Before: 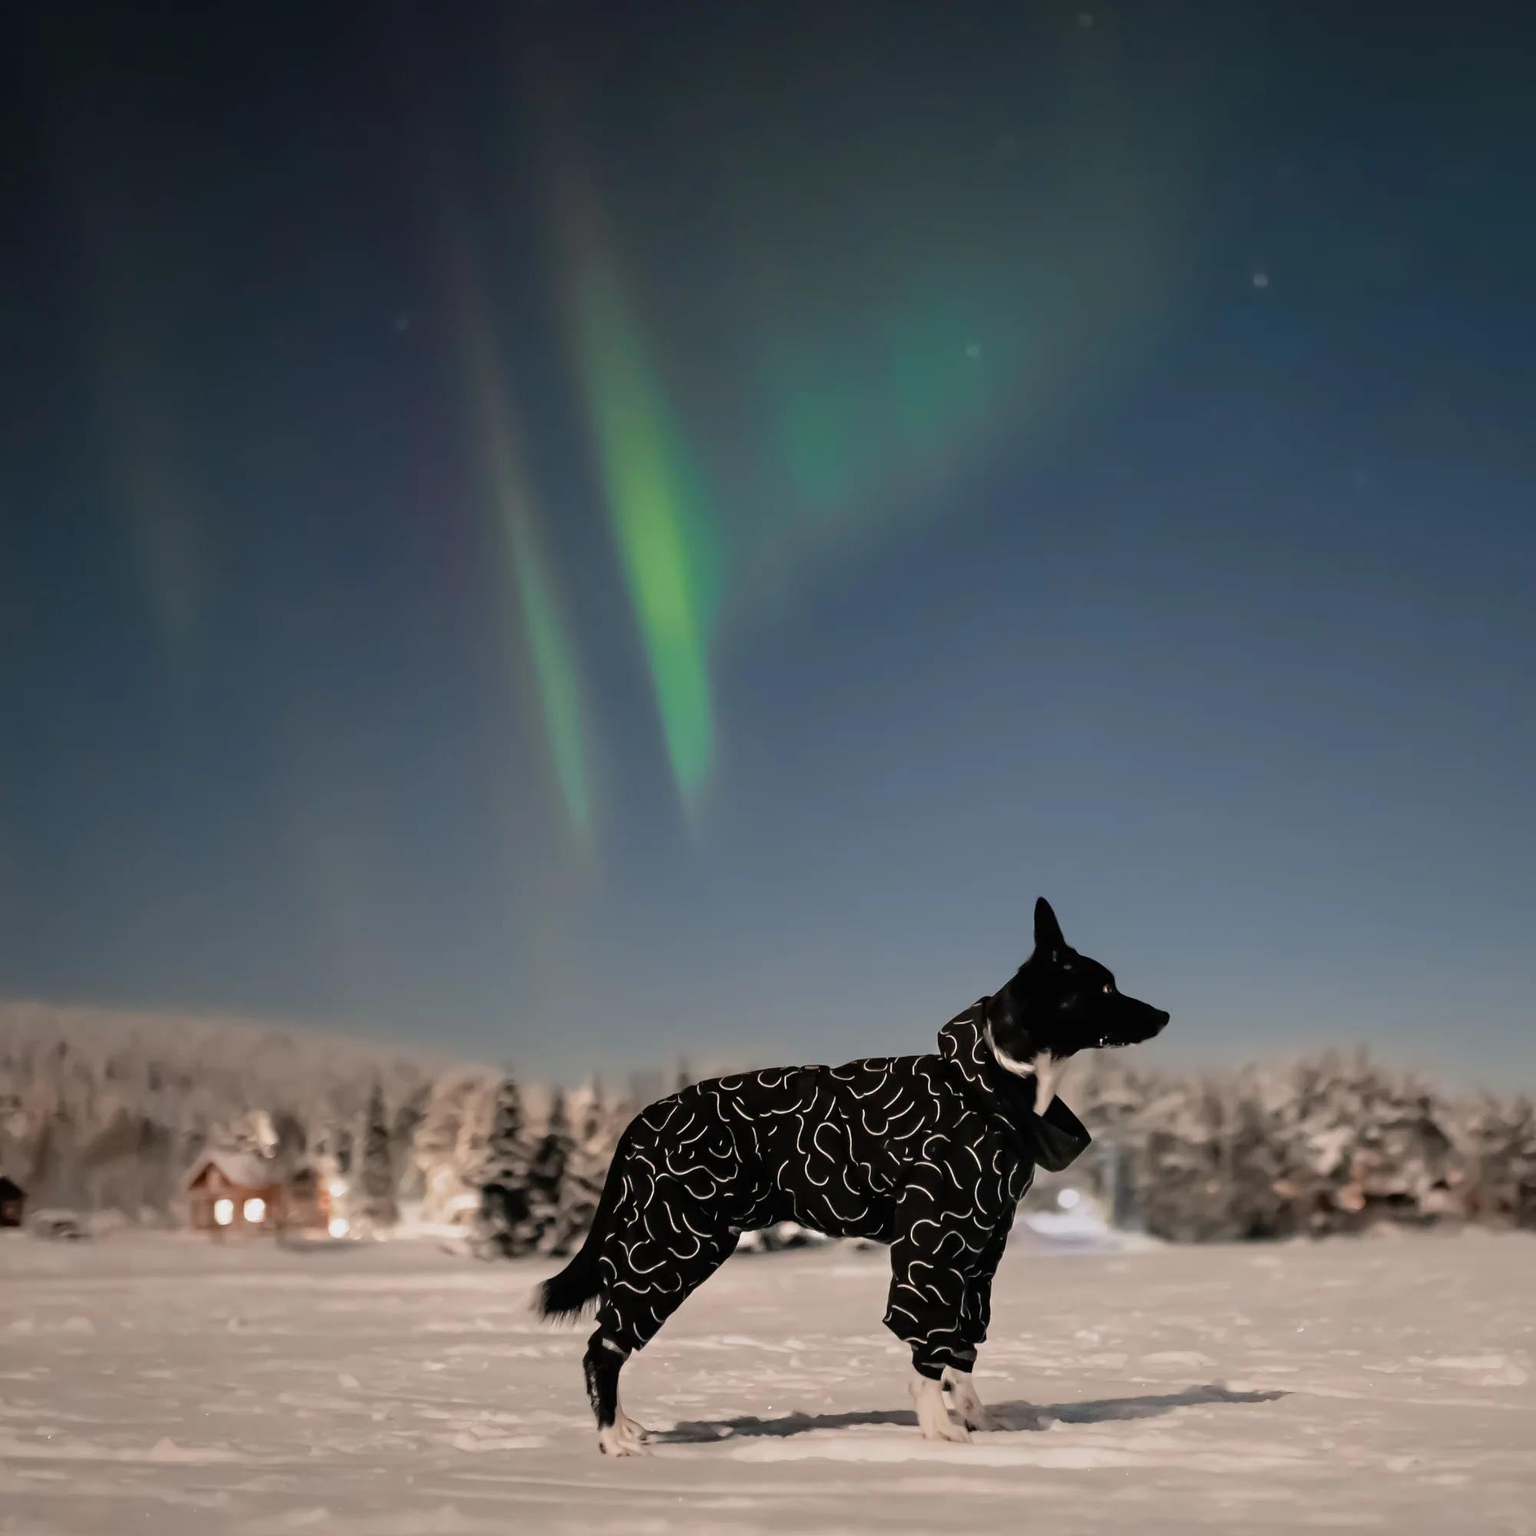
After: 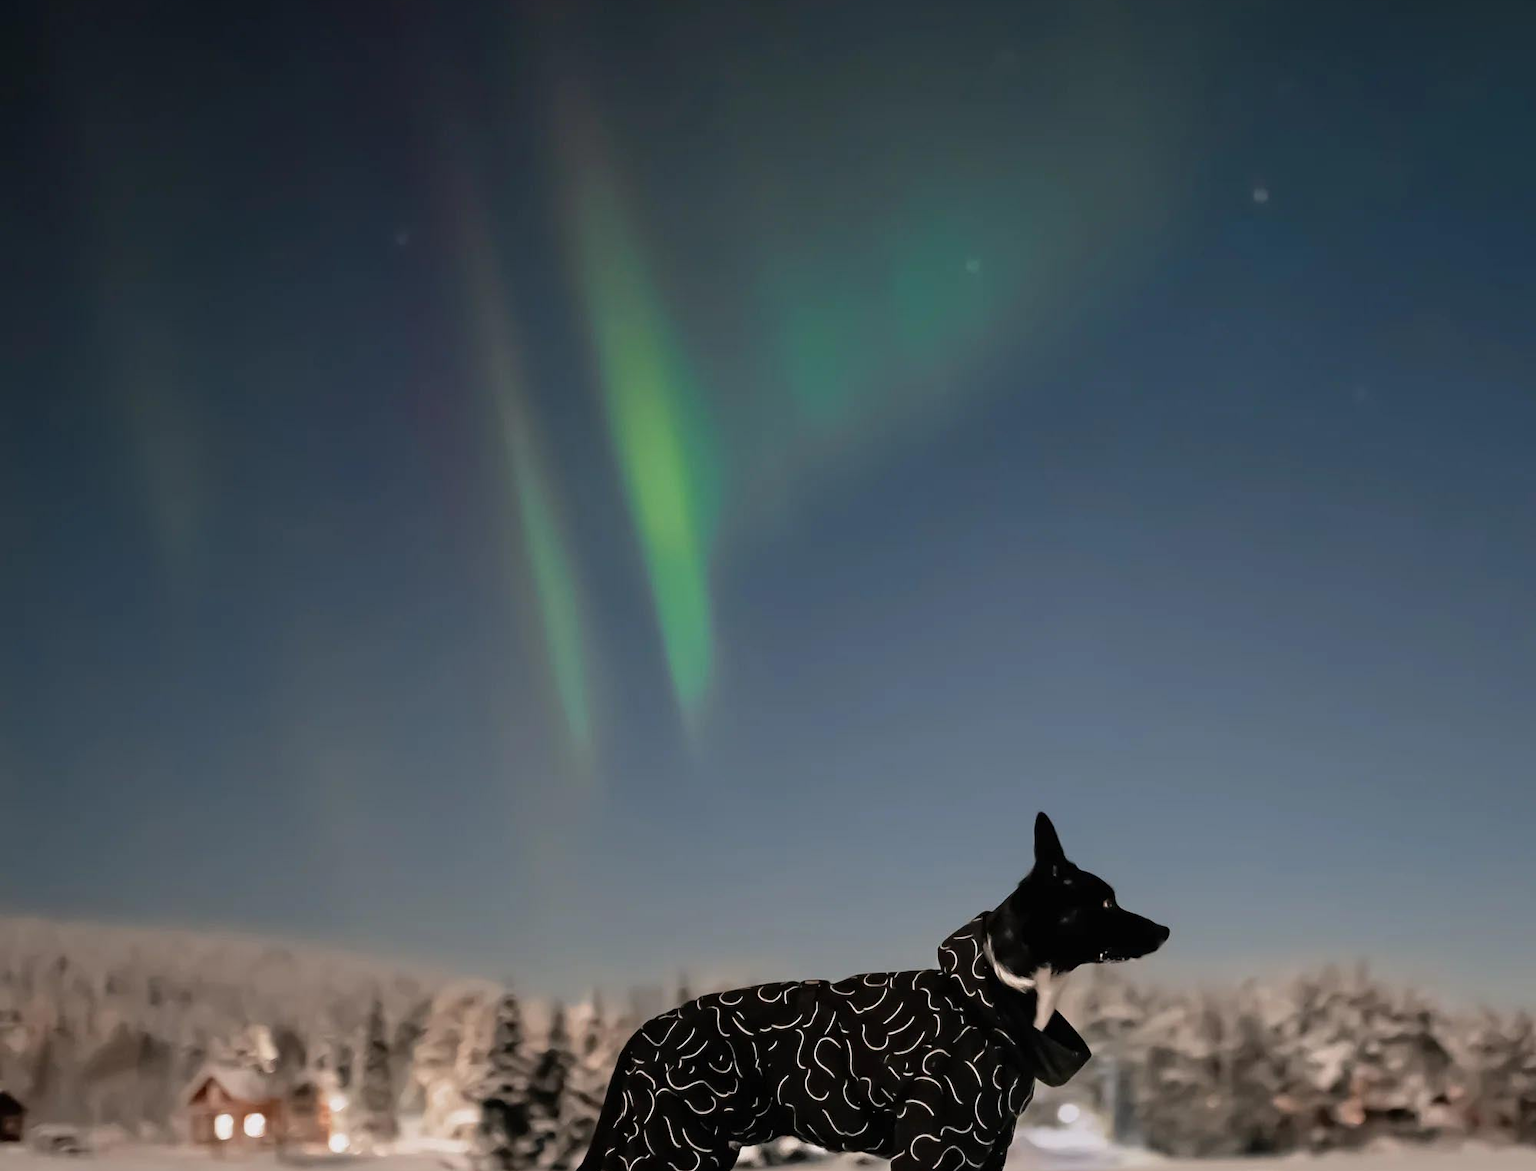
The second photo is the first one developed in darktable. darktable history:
crop: top 5.585%, bottom 18.134%
